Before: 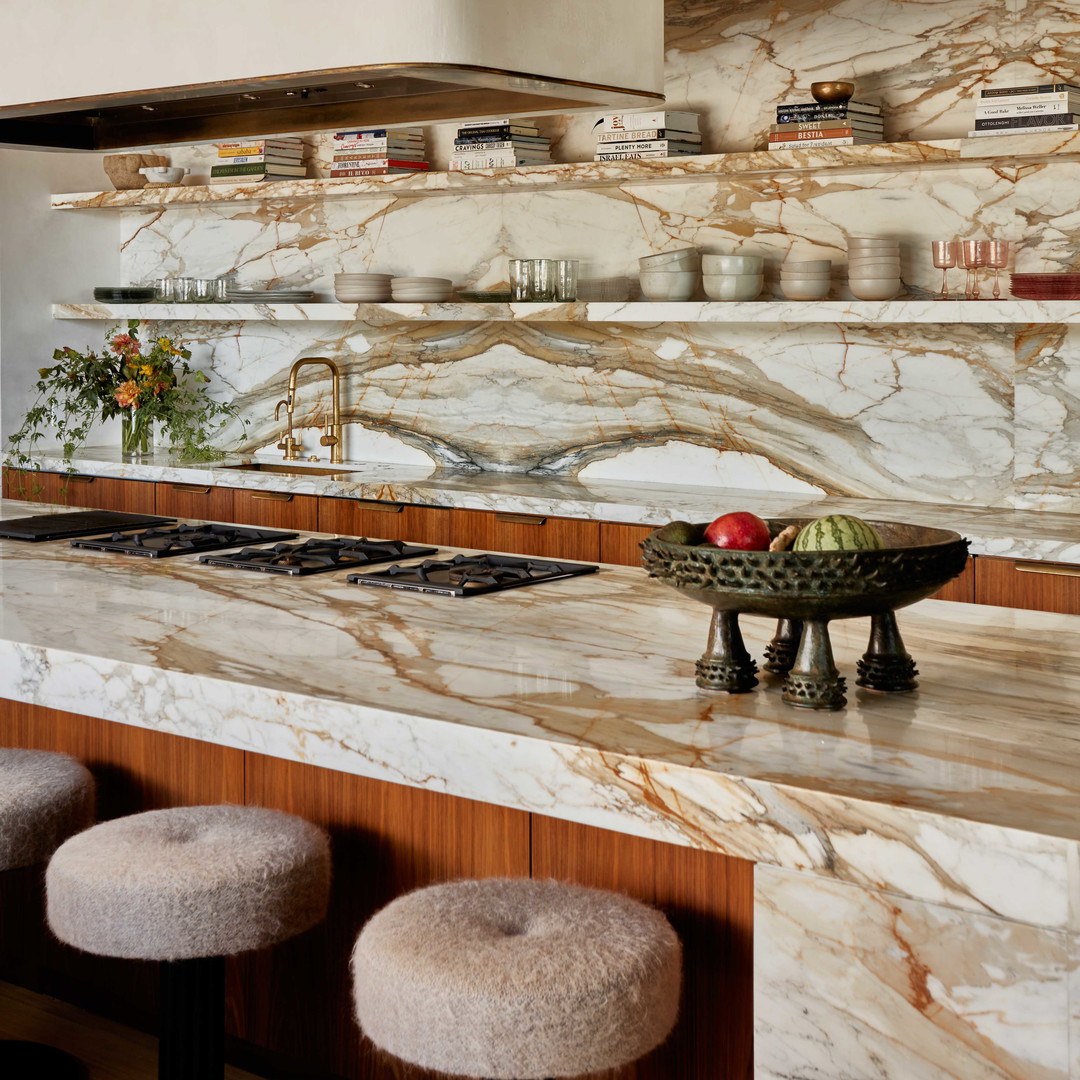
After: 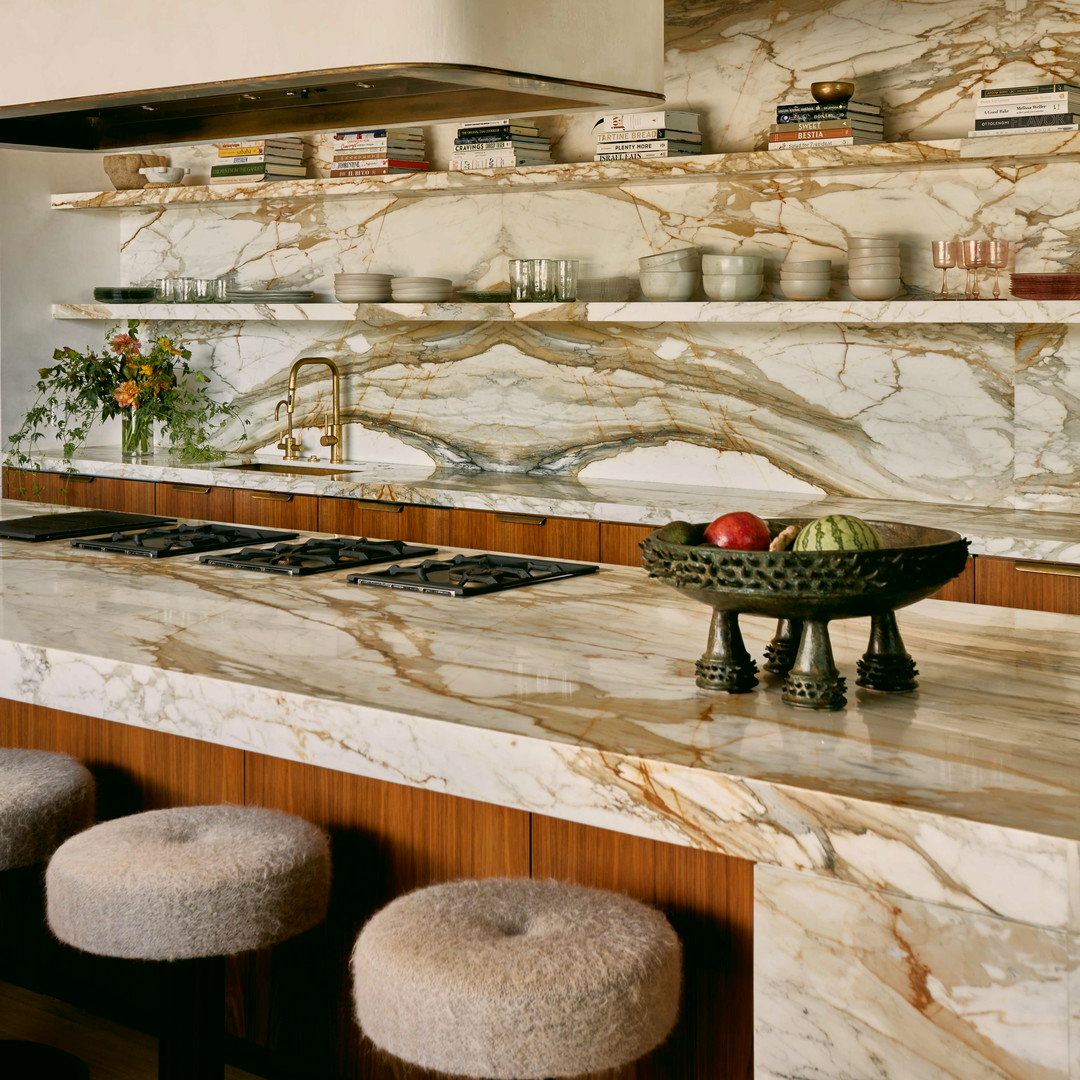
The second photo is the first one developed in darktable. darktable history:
color correction: highlights a* 4.08, highlights b* 4.93, shadows a* -6.88, shadows b* 4.62
